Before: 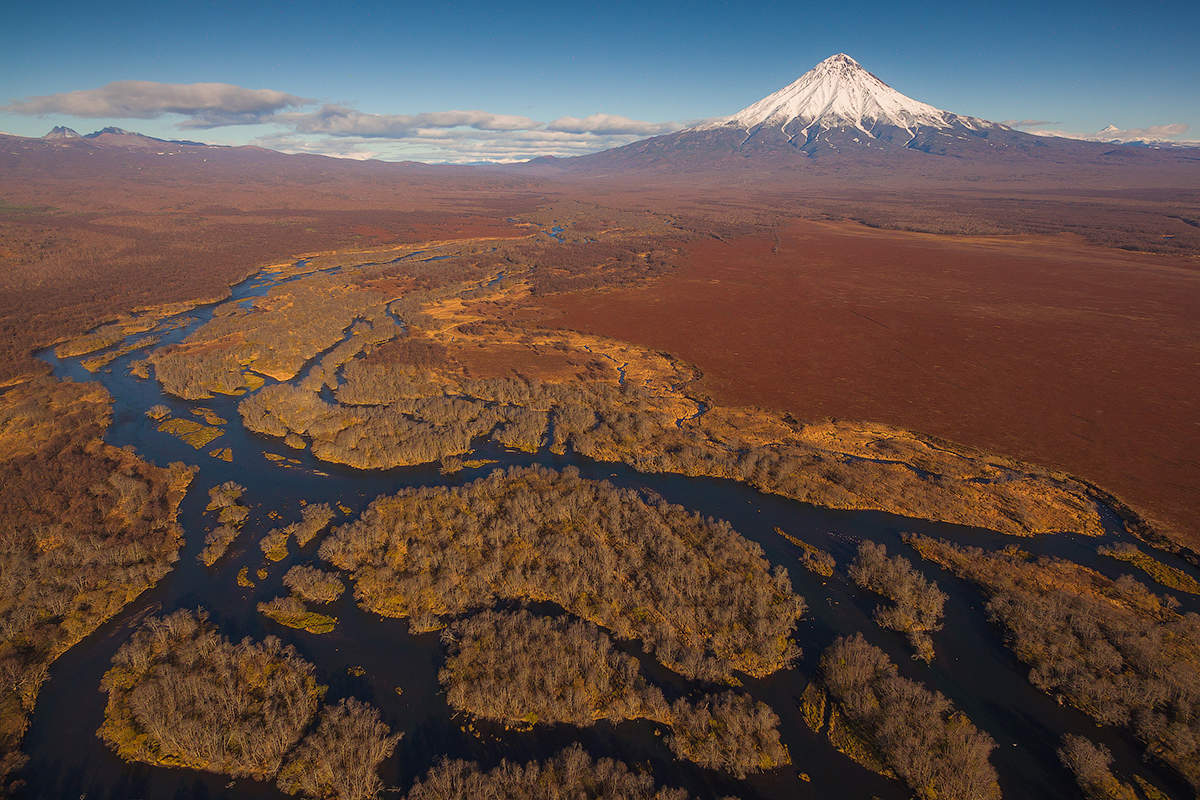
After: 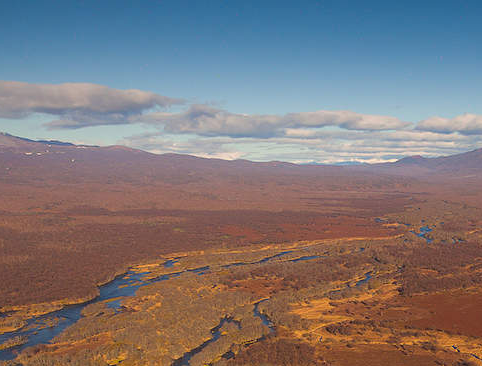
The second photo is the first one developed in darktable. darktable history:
crop and rotate: left 11.024%, top 0.095%, right 48.795%, bottom 54.063%
